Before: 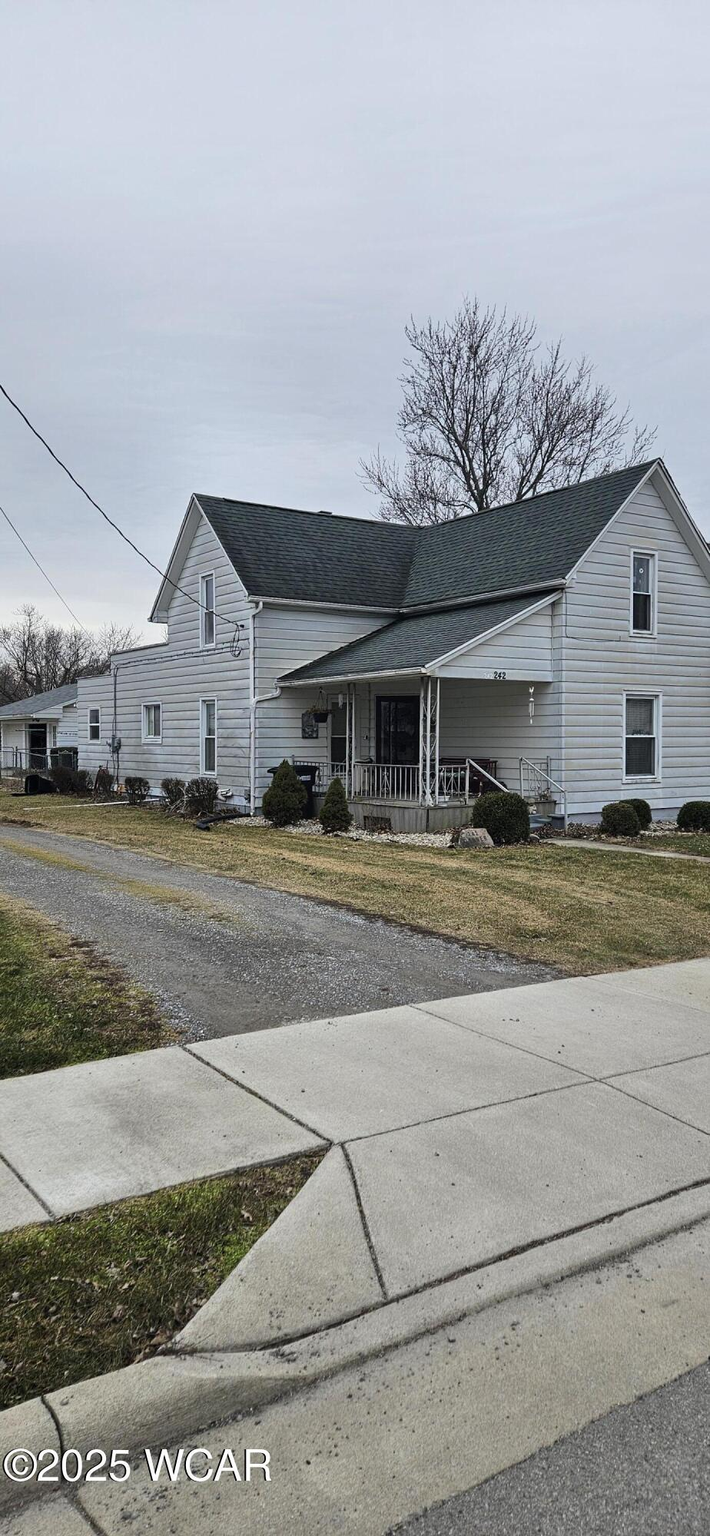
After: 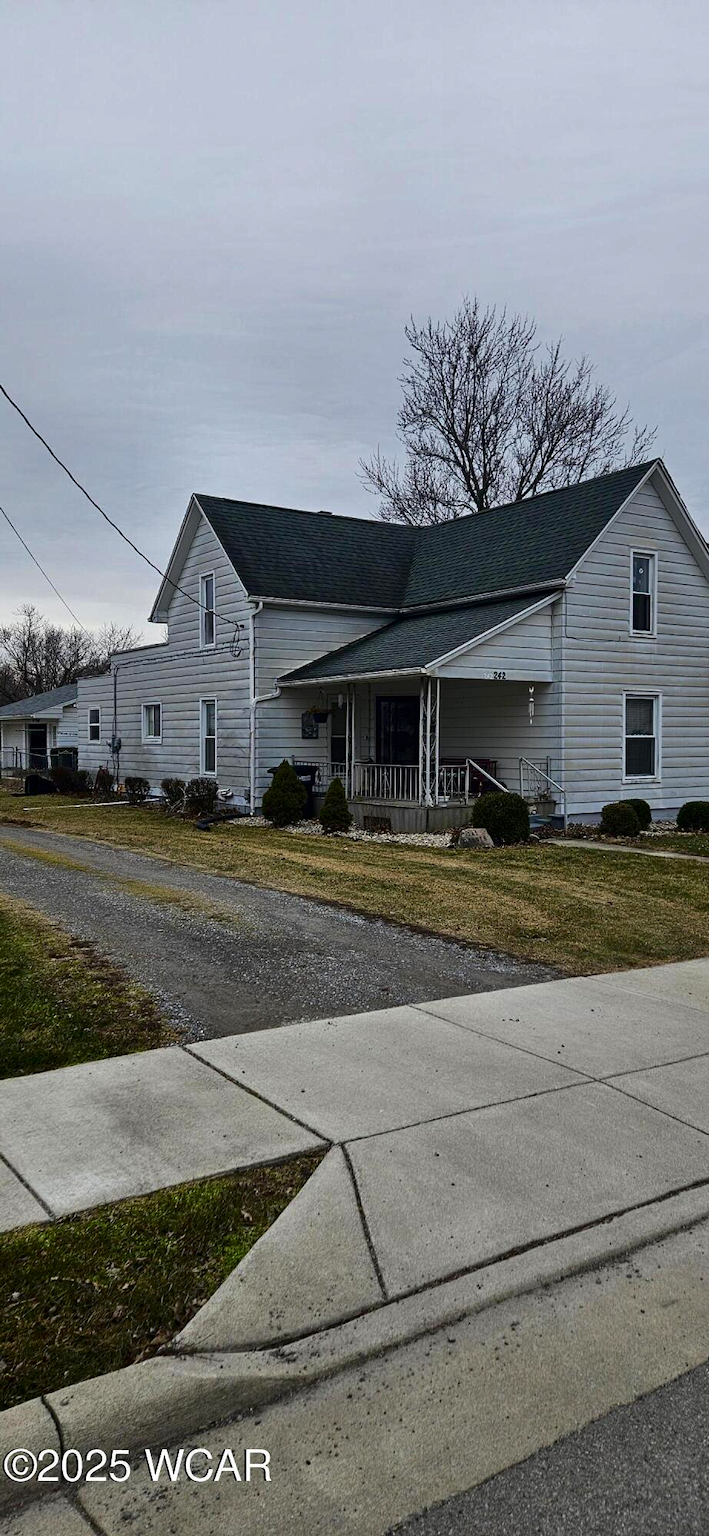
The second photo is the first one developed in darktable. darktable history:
contrast brightness saturation: brightness -0.252, saturation 0.204
exposure: compensate highlight preservation false
